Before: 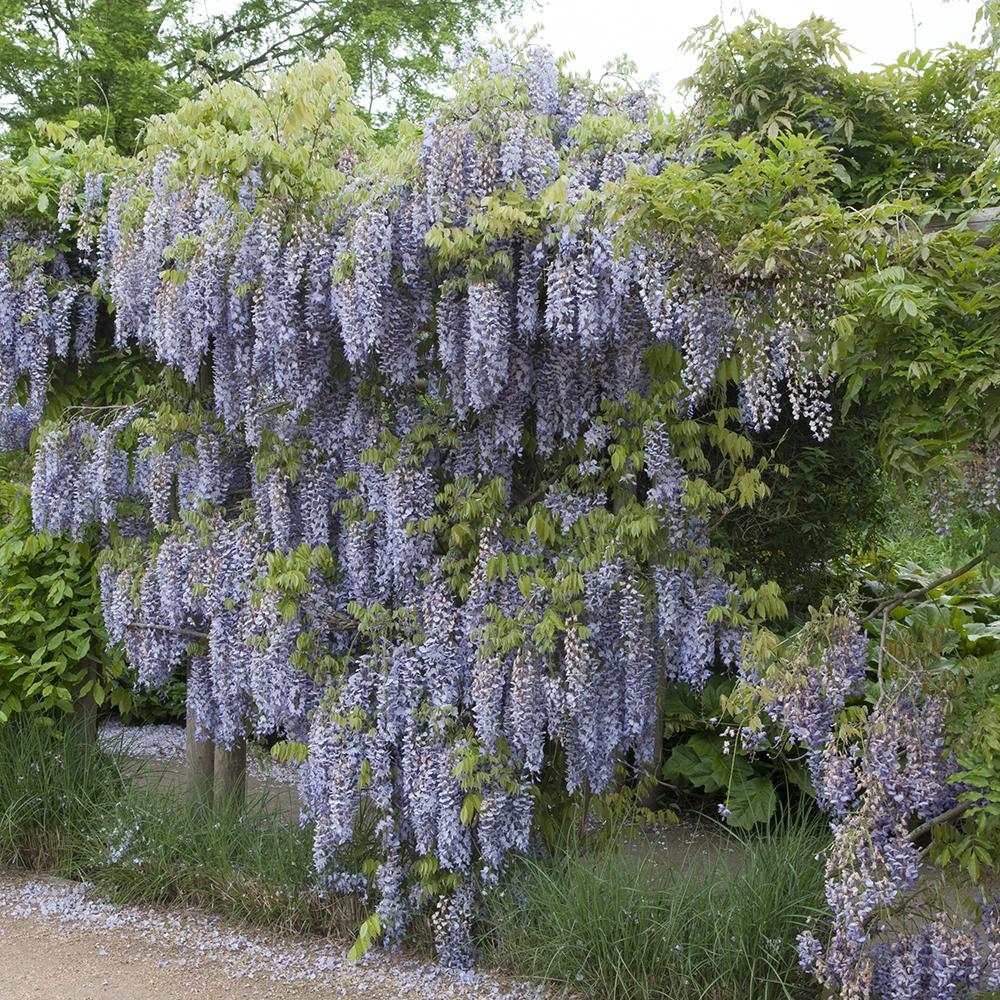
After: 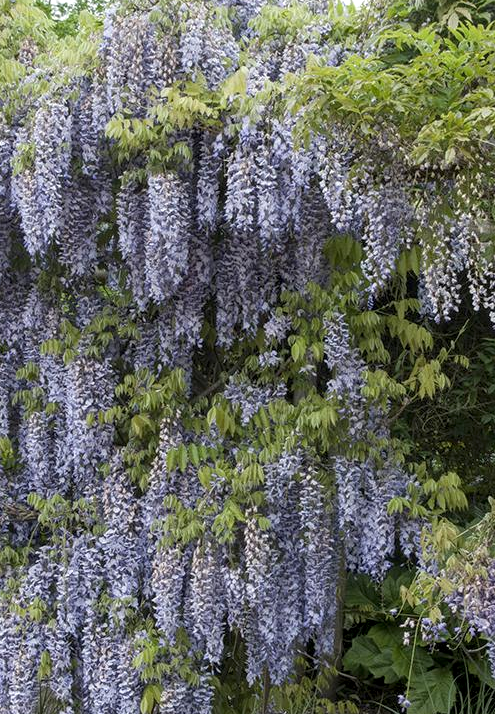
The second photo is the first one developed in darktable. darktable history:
crop: left 32.075%, top 10.976%, right 18.355%, bottom 17.596%
local contrast: on, module defaults
